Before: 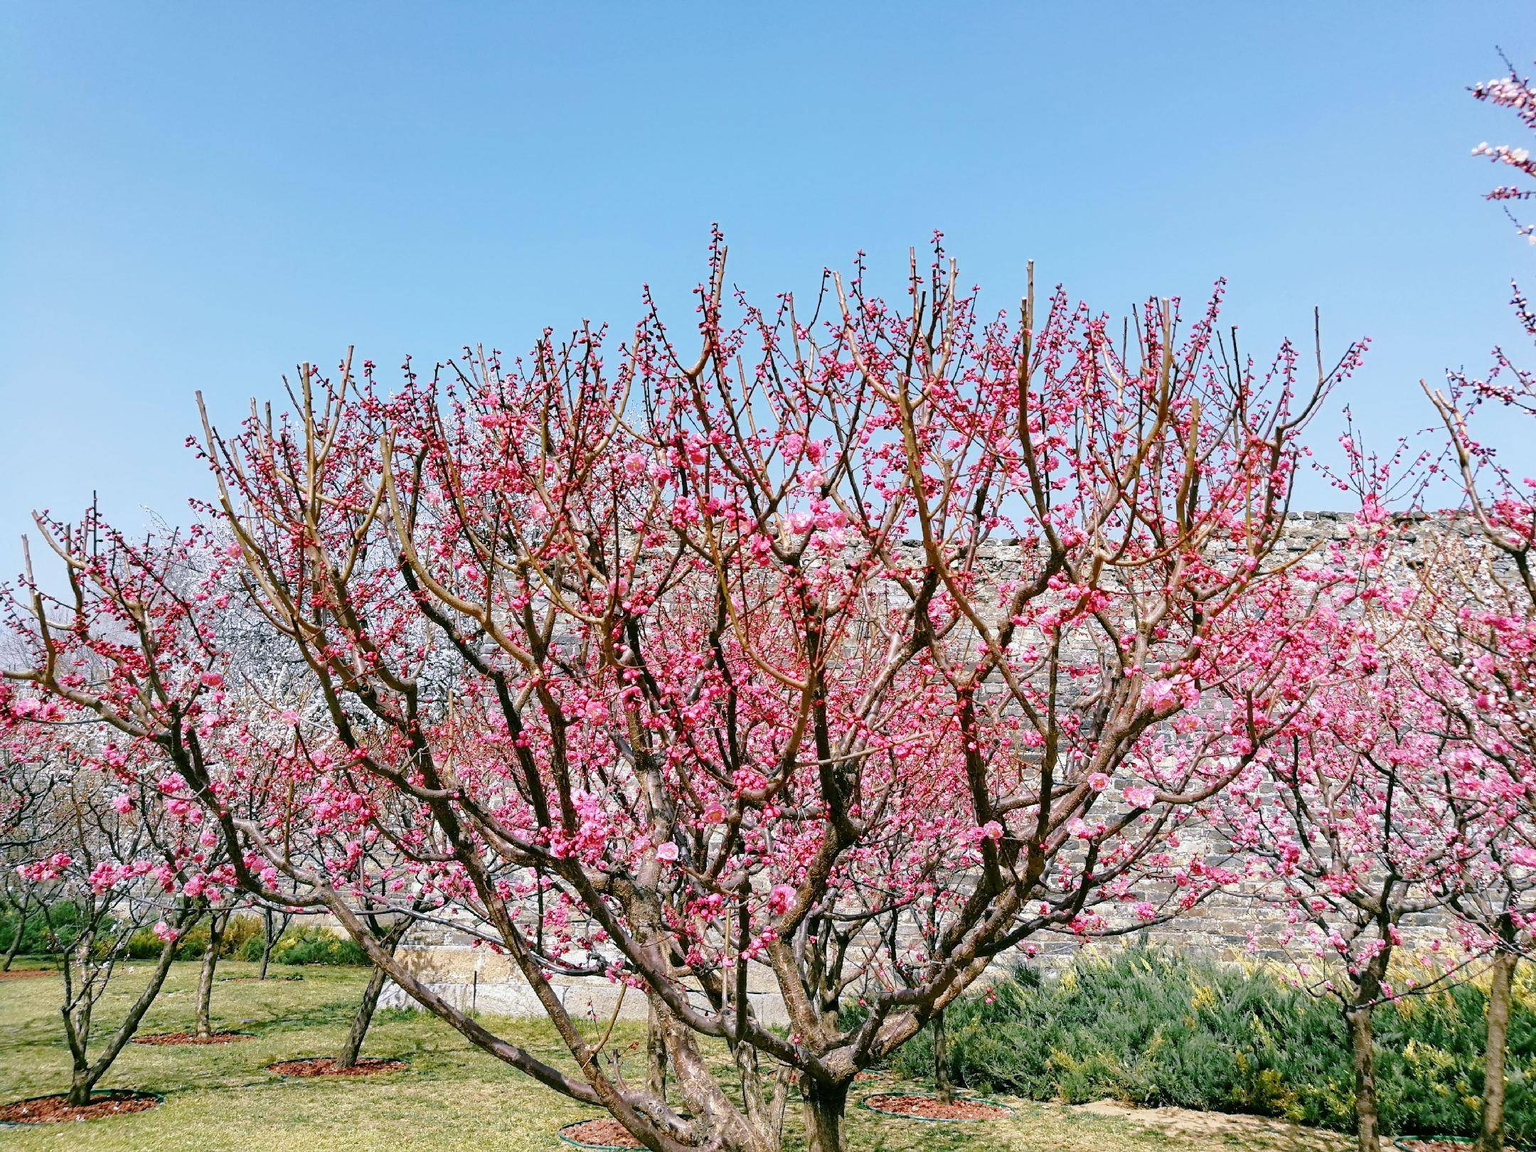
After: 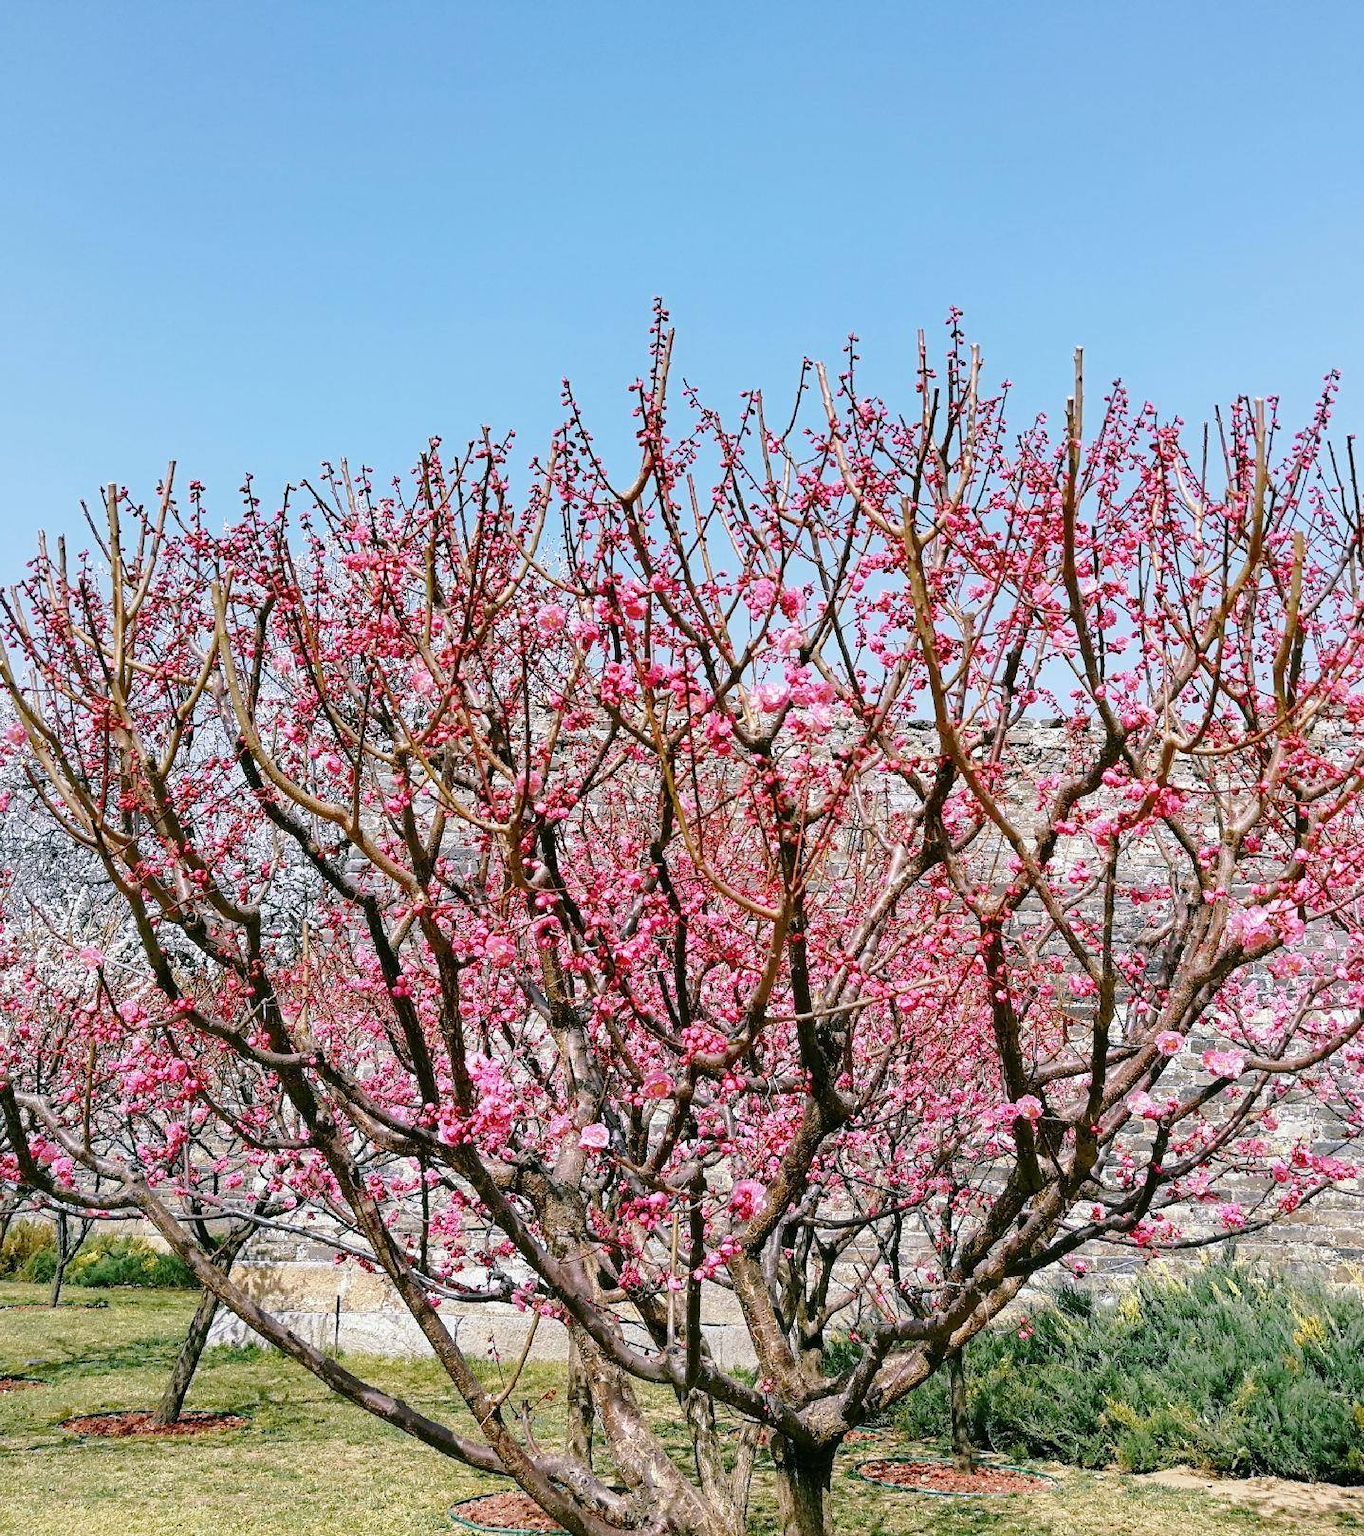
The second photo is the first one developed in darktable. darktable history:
crop and rotate: left 14.499%, right 18.902%
